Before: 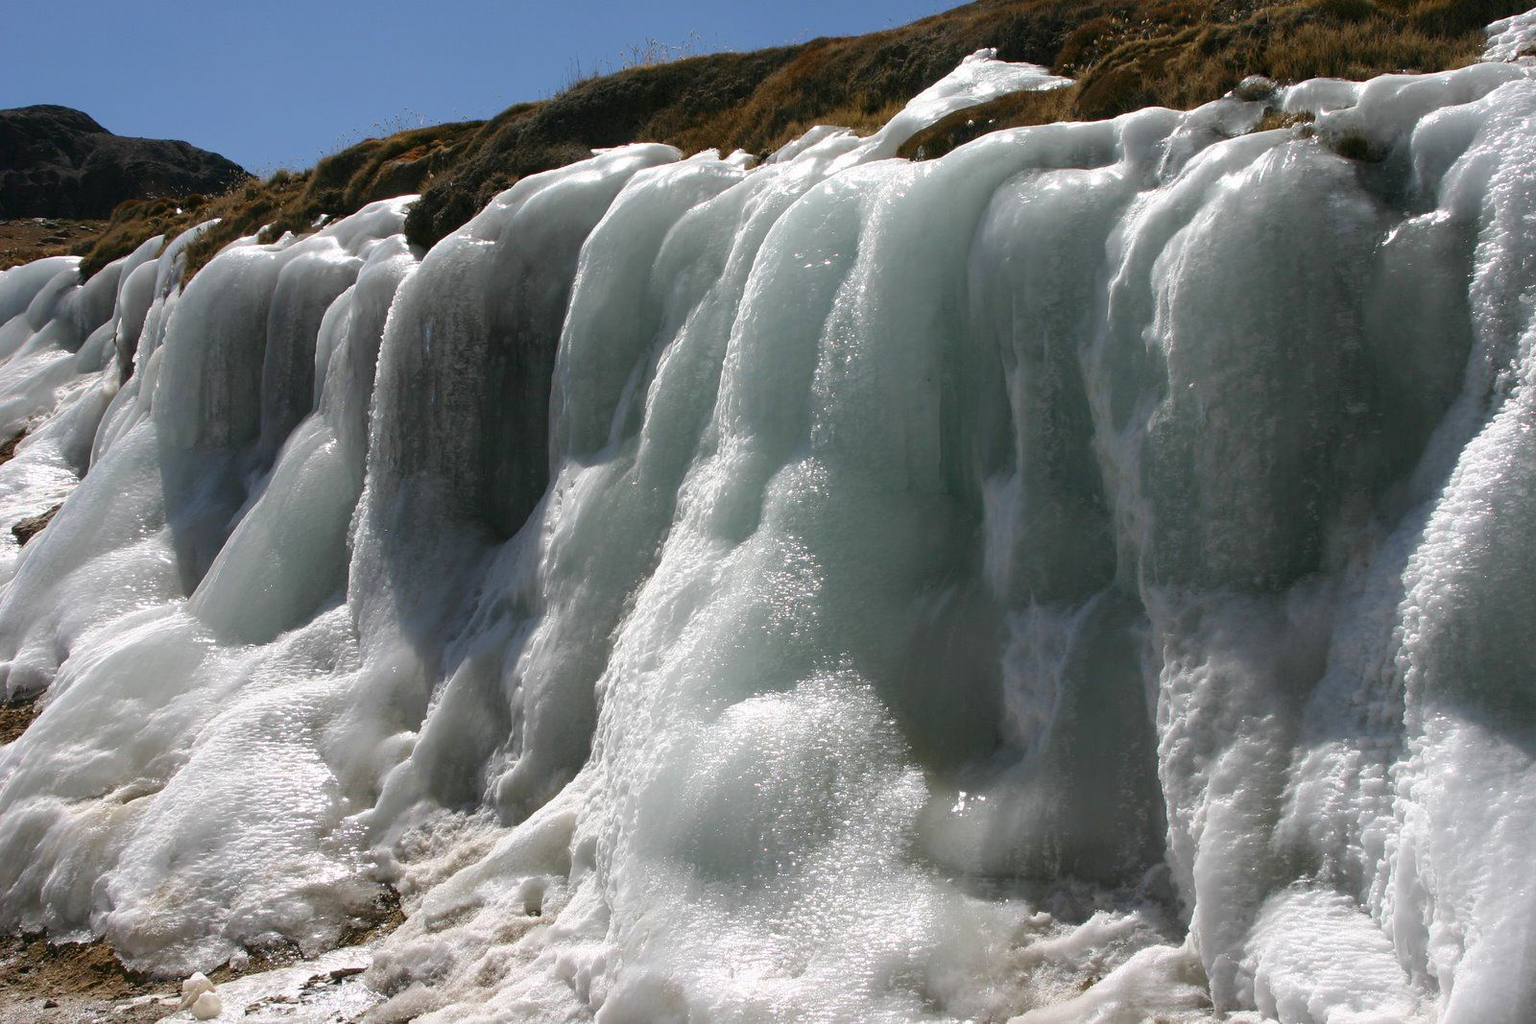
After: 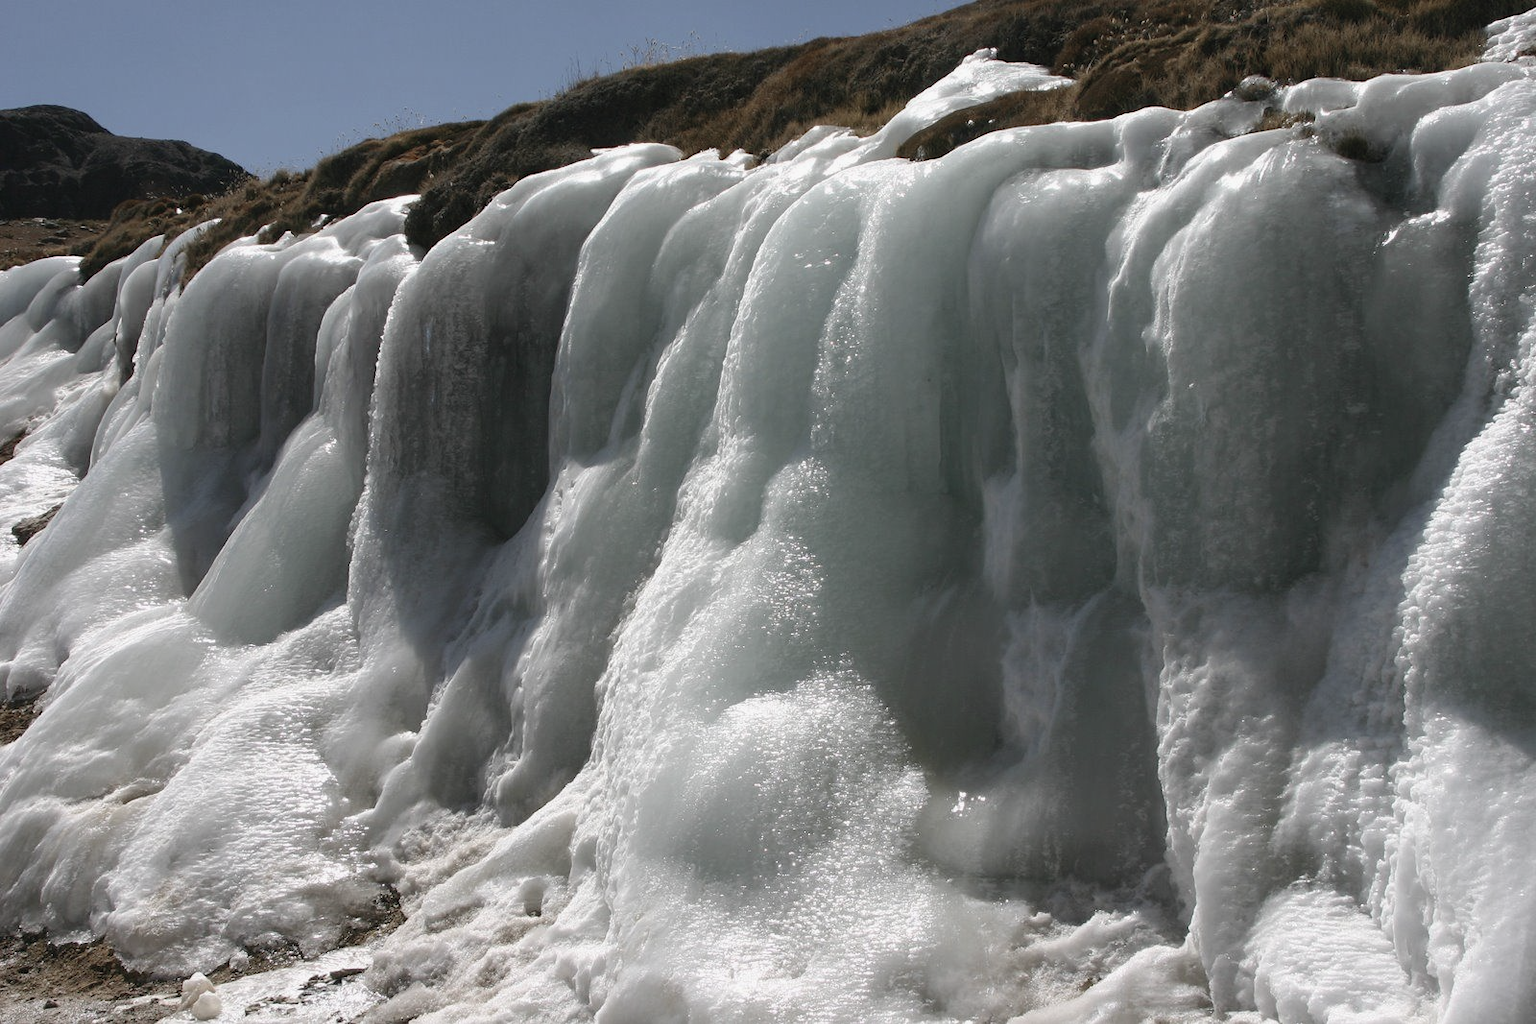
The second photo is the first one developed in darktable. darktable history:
contrast brightness saturation: contrast -0.042, saturation -0.419
